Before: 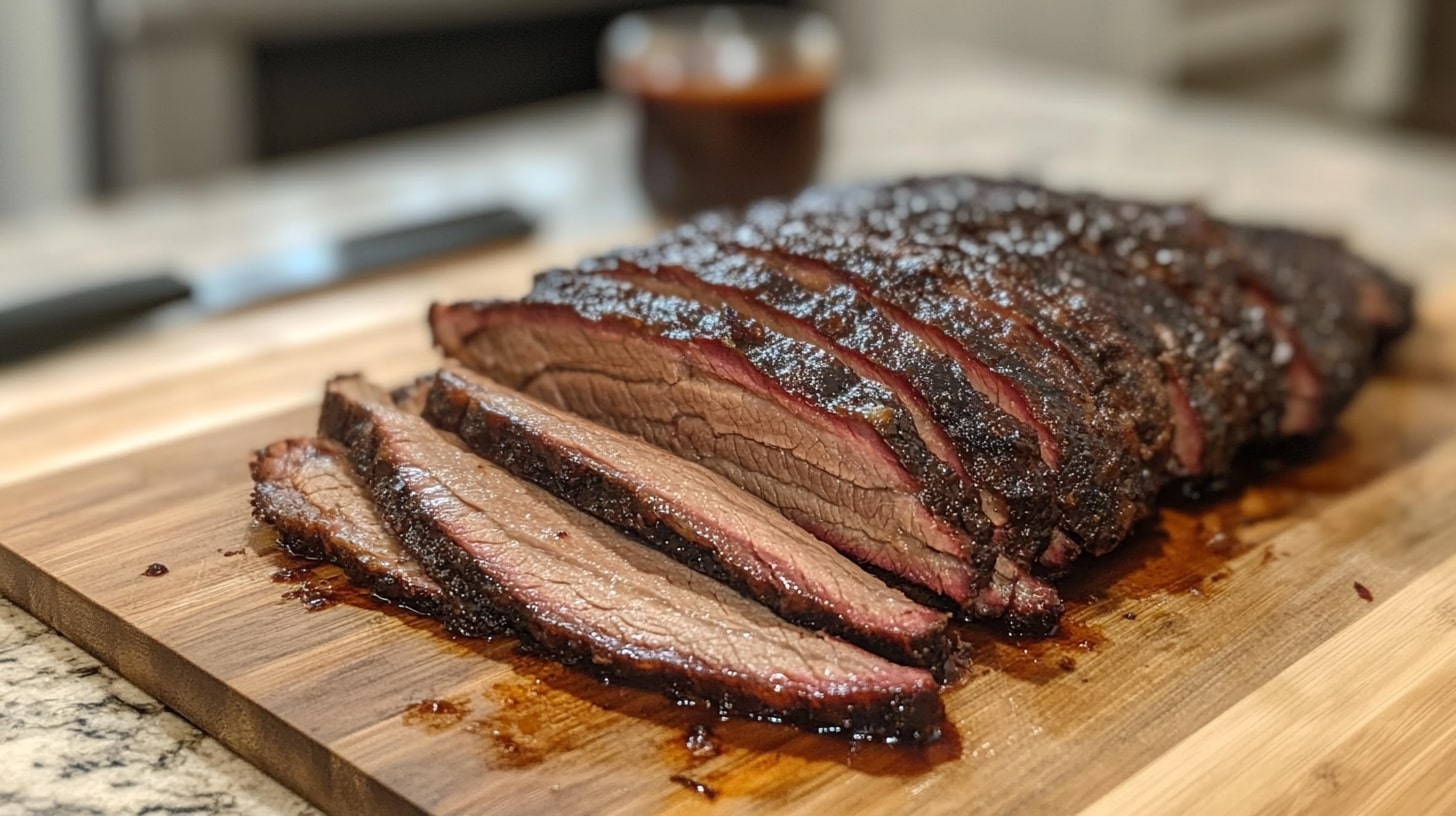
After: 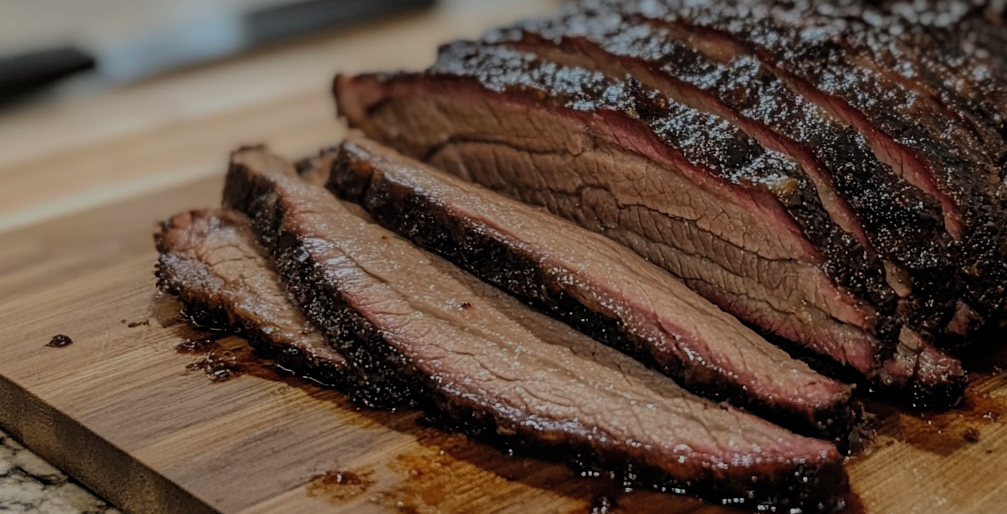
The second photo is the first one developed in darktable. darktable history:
filmic rgb: black relative exposure -6.95 EV, white relative exposure 5.58 EV, hardness 2.85, add noise in highlights 0.002, preserve chrominance max RGB, color science v3 (2019), use custom middle-gray values true, contrast in highlights soft
crop: left 6.619%, top 28.106%, right 24.189%, bottom 8.895%
exposure: exposure -0.985 EV, compensate exposure bias true, compensate highlight preservation false
